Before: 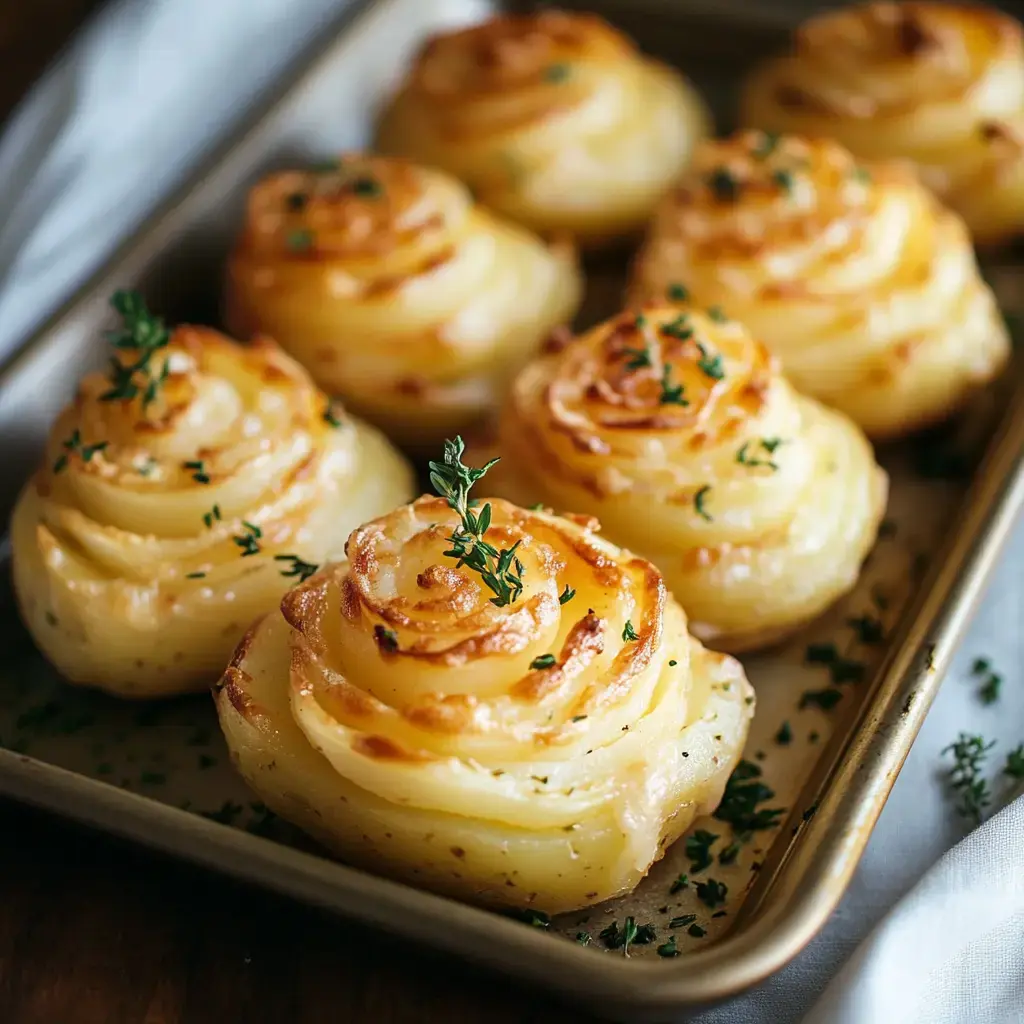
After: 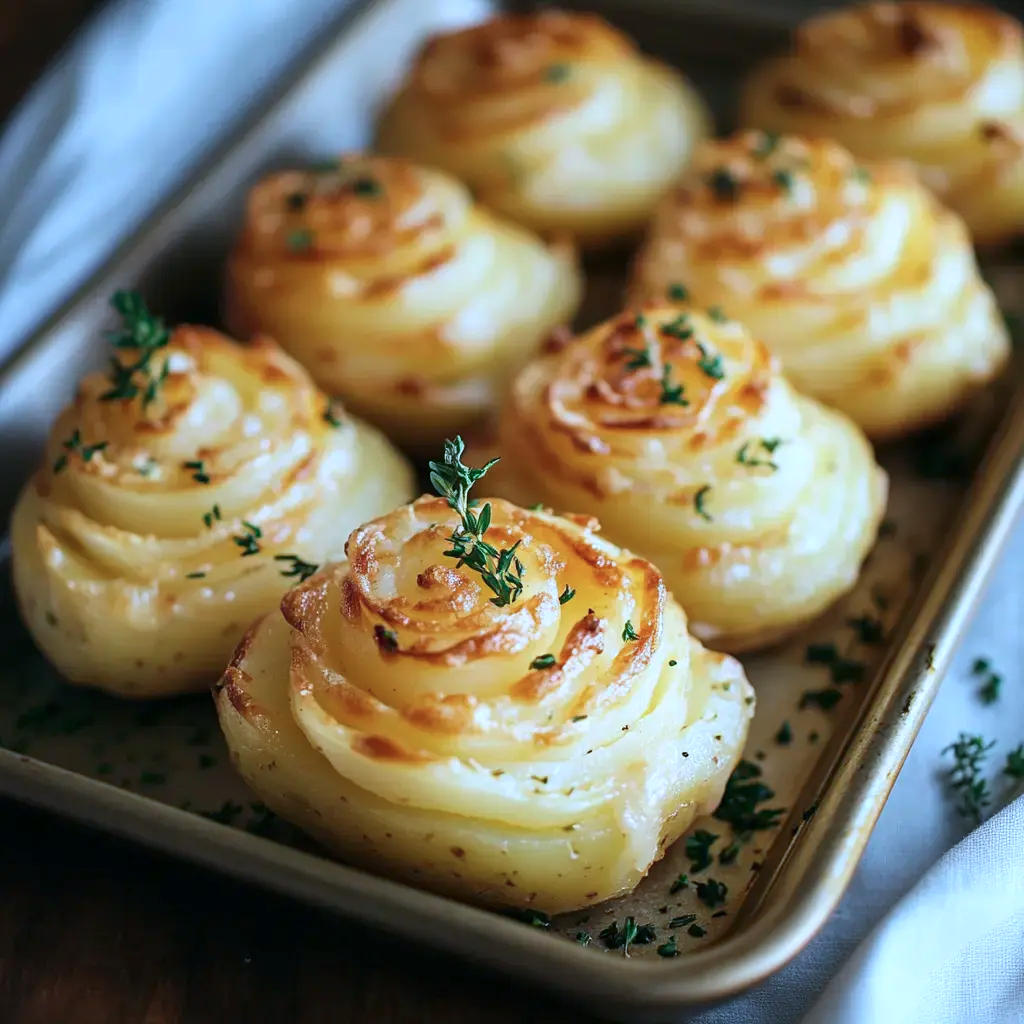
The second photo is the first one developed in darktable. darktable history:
color calibration: illuminant custom, x 0.389, y 0.387, temperature 3815.69 K
